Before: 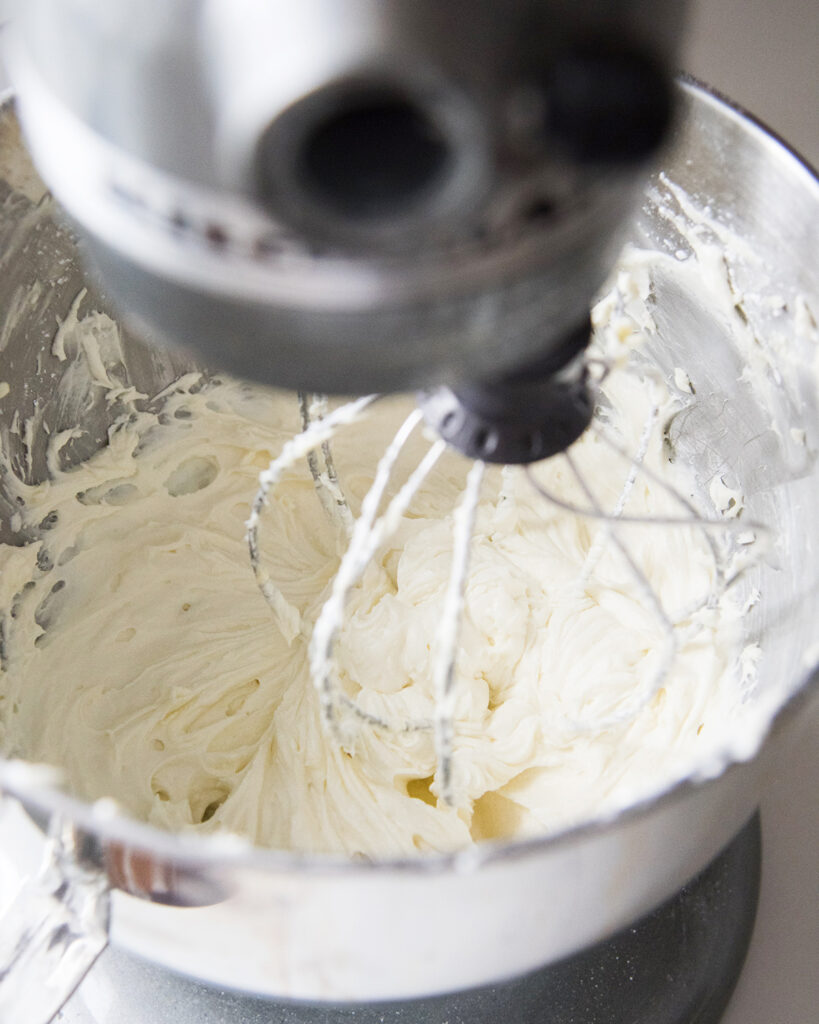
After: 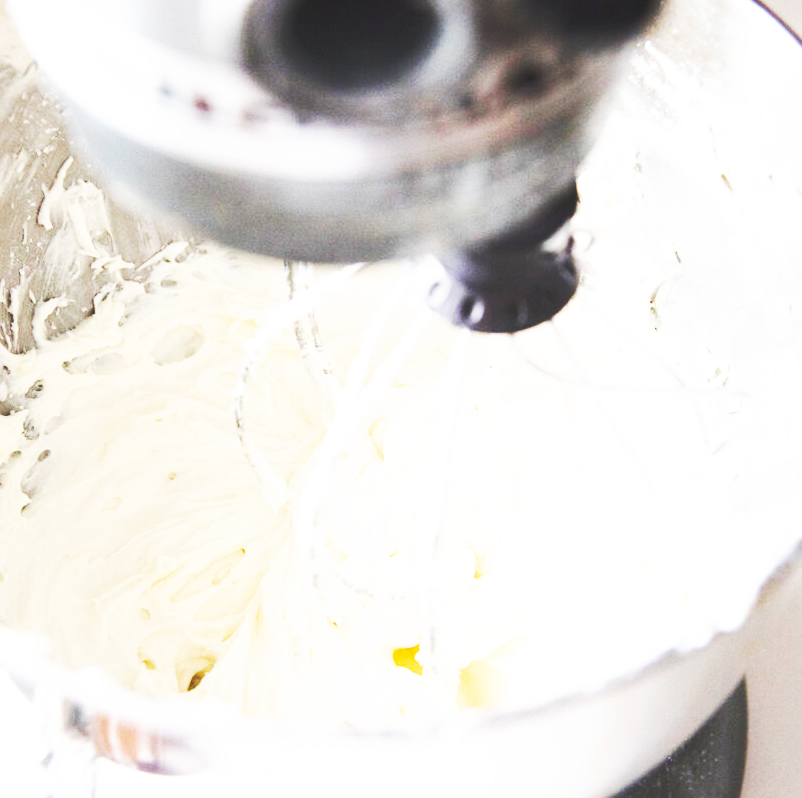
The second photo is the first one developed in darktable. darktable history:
base curve: curves: ch0 [(0, 0.015) (0.085, 0.116) (0.134, 0.298) (0.19, 0.545) (0.296, 0.764) (0.599, 0.982) (1, 1)], preserve colors none
crop and rotate: left 1.814%, top 12.818%, right 0.25%, bottom 9.225%
